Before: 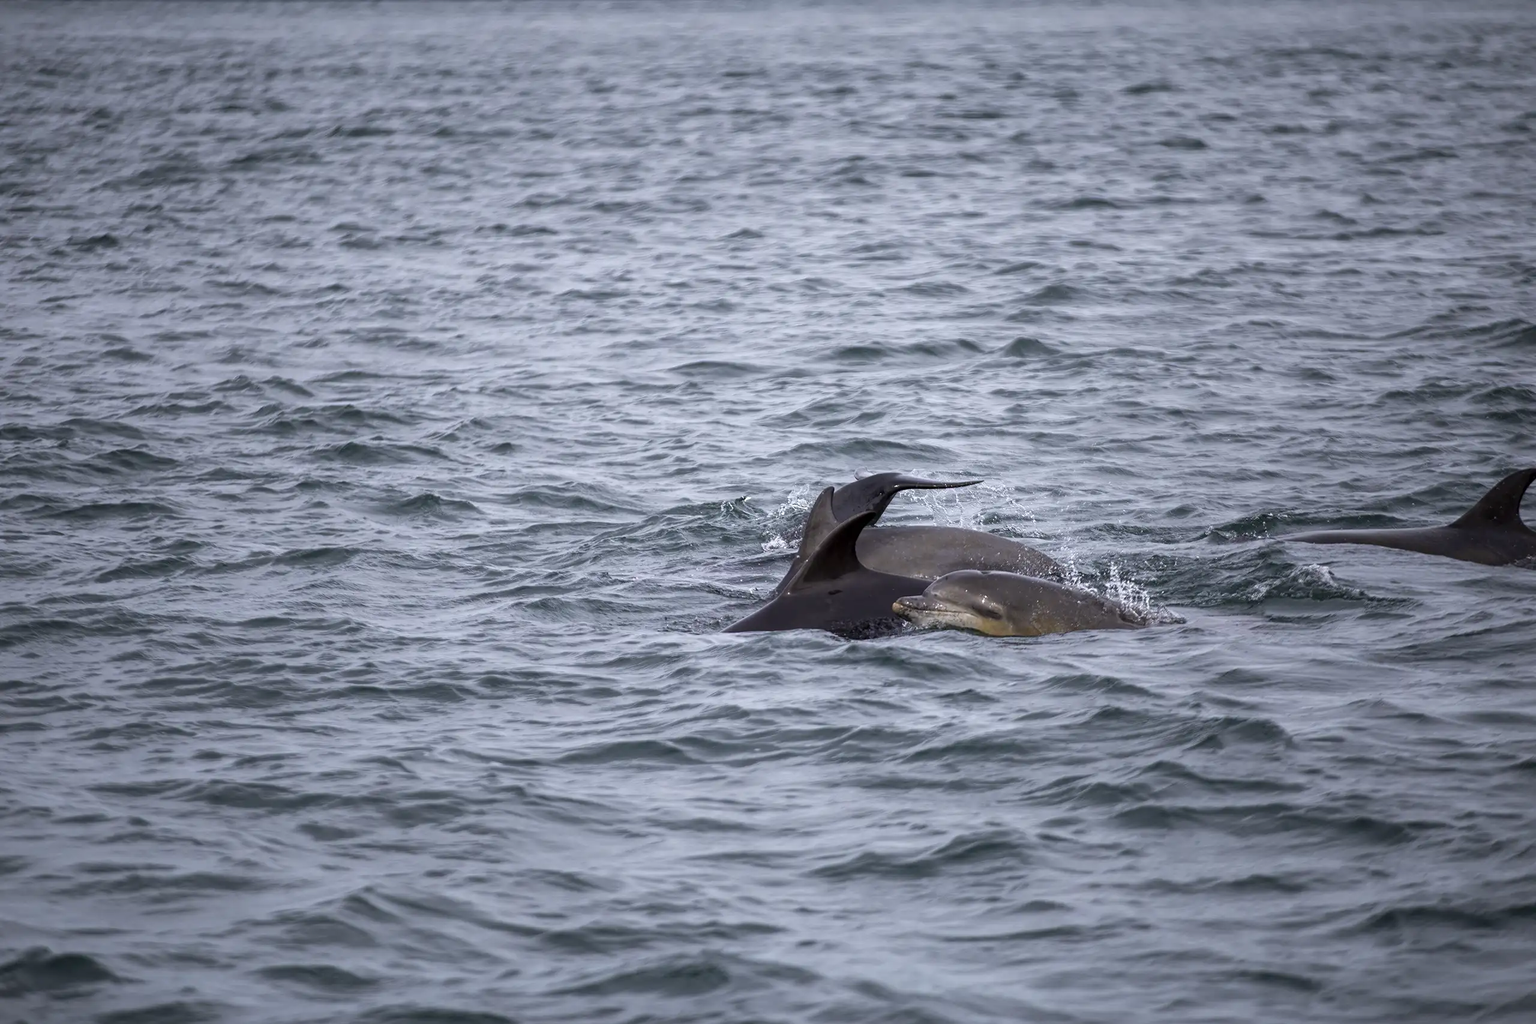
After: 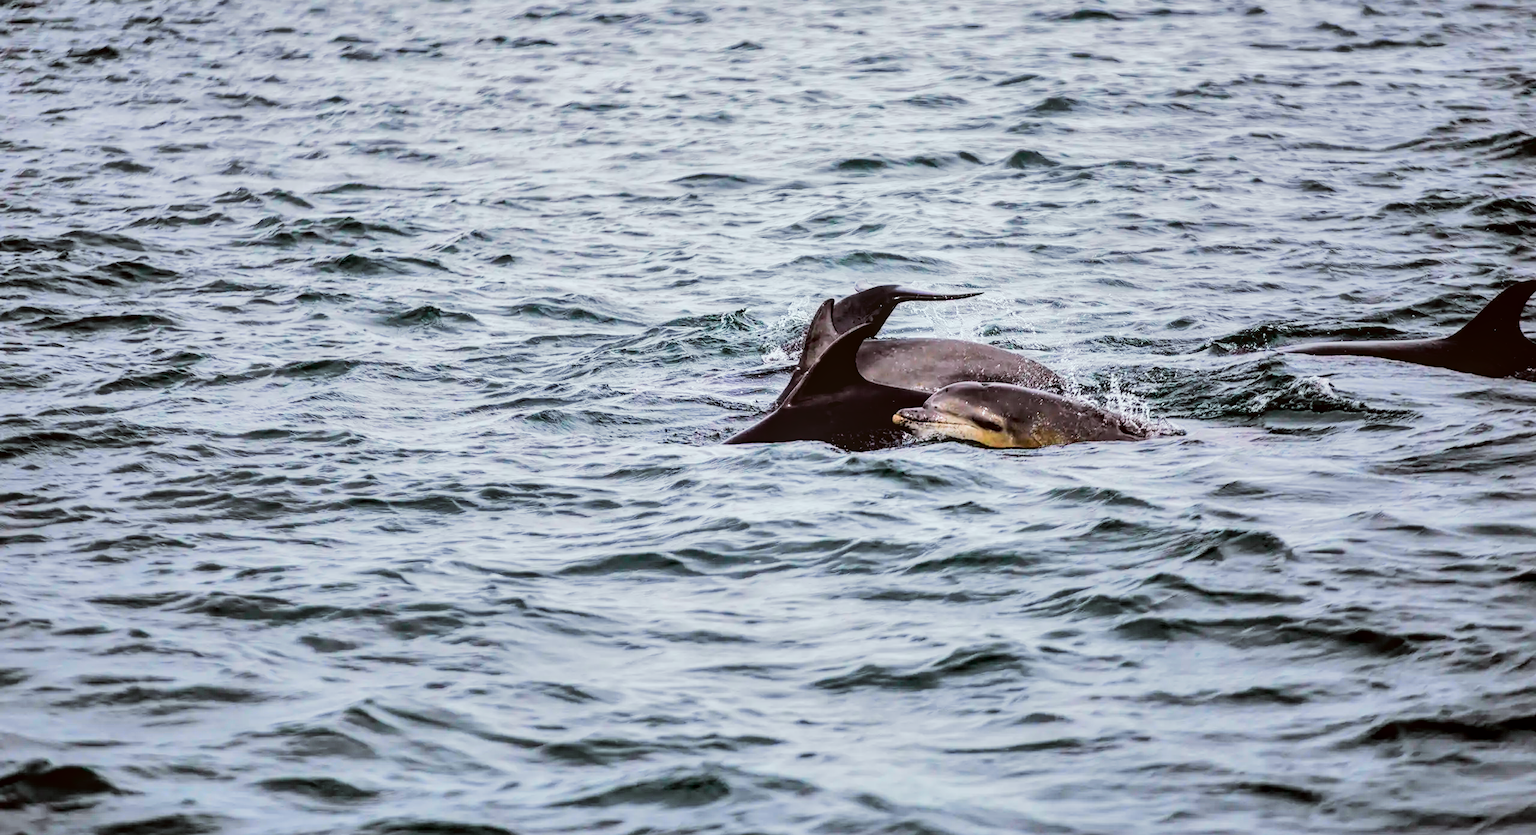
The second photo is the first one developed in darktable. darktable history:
tone curve: curves: ch0 [(0, 0.019) (0.066, 0.043) (0.189, 0.182) (0.359, 0.417) (0.485, 0.576) (0.656, 0.734) (0.851, 0.861) (0.997, 0.959)]; ch1 [(0, 0) (0.179, 0.123) (0.381, 0.36) (0.425, 0.41) (0.474, 0.472) (0.499, 0.501) (0.514, 0.517) (0.571, 0.584) (0.649, 0.677) (0.812, 0.856) (1, 1)]; ch2 [(0, 0) (0.246, 0.214) (0.421, 0.427) (0.459, 0.484) (0.5, 0.504) (0.518, 0.523) (0.529, 0.544) (0.56, 0.581) (0.617, 0.631) (0.744, 0.734) (0.867, 0.821) (0.993, 0.889)], color space Lab, independent channels, preserve colors none
shadows and highlights: low approximation 0.01, soften with gaussian
local contrast: on, module defaults
color balance rgb: highlights gain › chroma 1.697%, highlights gain › hue 56.38°, perceptual saturation grading › global saturation 29.888%, global vibrance 30.25%, contrast 10.305%
exposure: black level correction 0, exposure 0.499 EV, compensate highlight preservation false
color correction: highlights a* -5.01, highlights b* -3.71, shadows a* 3.98, shadows b* 4.11
crop and rotate: top 18.435%
filmic rgb: black relative exposure -5.14 EV, white relative exposure 3.55 EV, hardness 3.16, contrast 1.398, highlights saturation mix -48.63%, iterations of high-quality reconstruction 10
